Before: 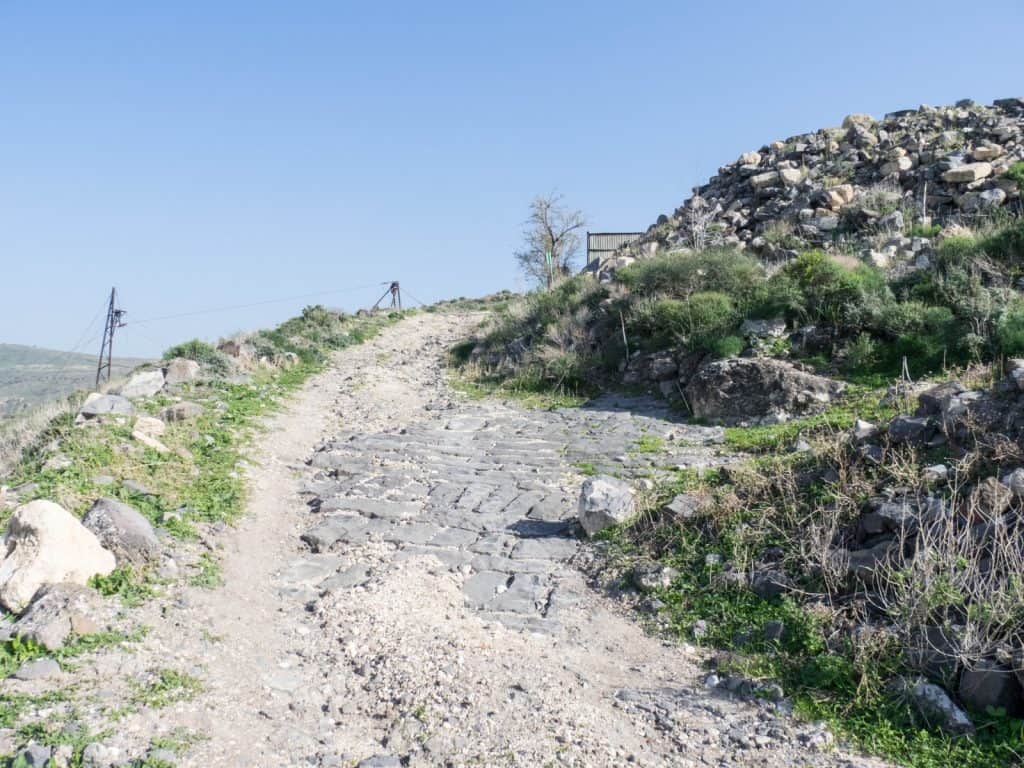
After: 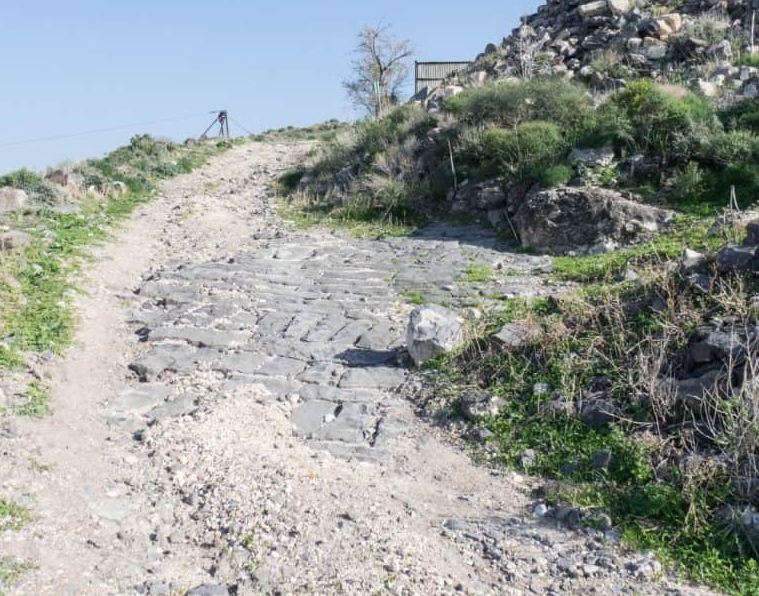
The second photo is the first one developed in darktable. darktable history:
crop: left 16.848%, top 22.362%, right 8.947%
